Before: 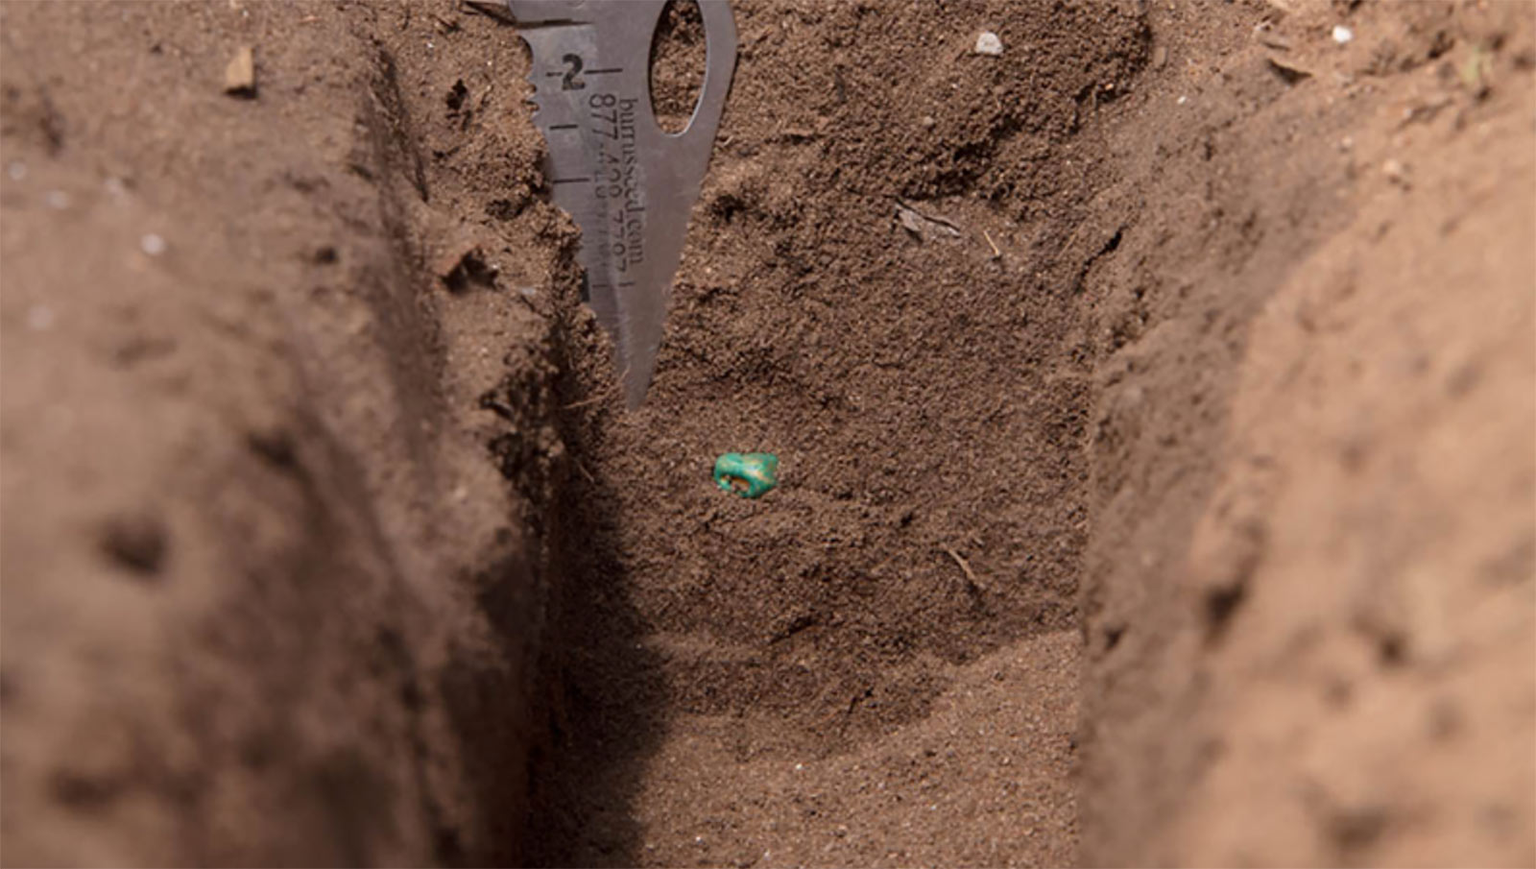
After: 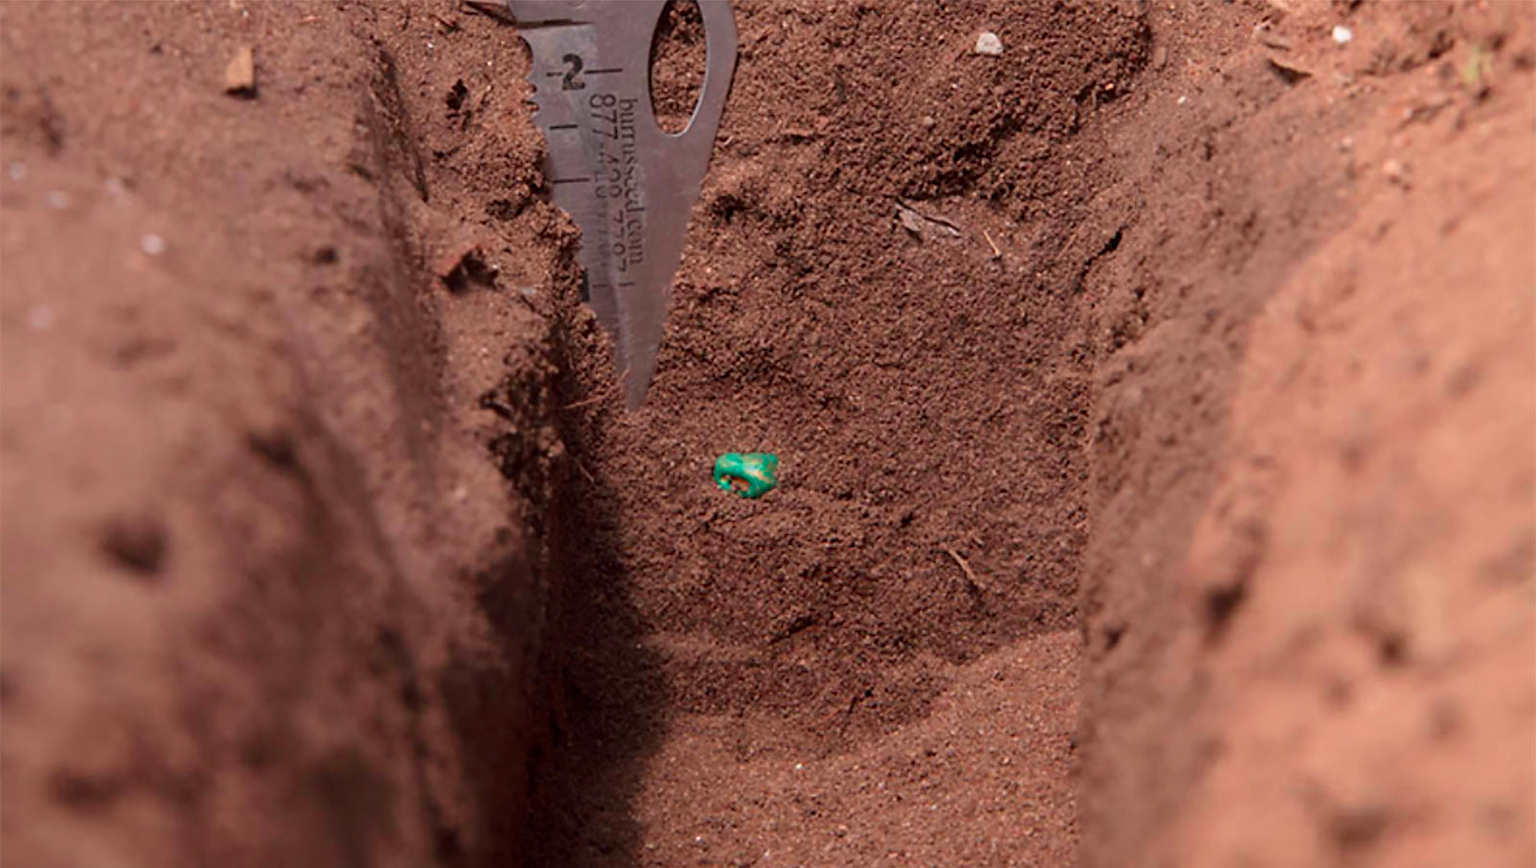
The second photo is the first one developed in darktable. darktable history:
sharpen: radius 1.559, amount 0.373, threshold 1.271
color contrast: green-magenta contrast 1.73, blue-yellow contrast 1.15
